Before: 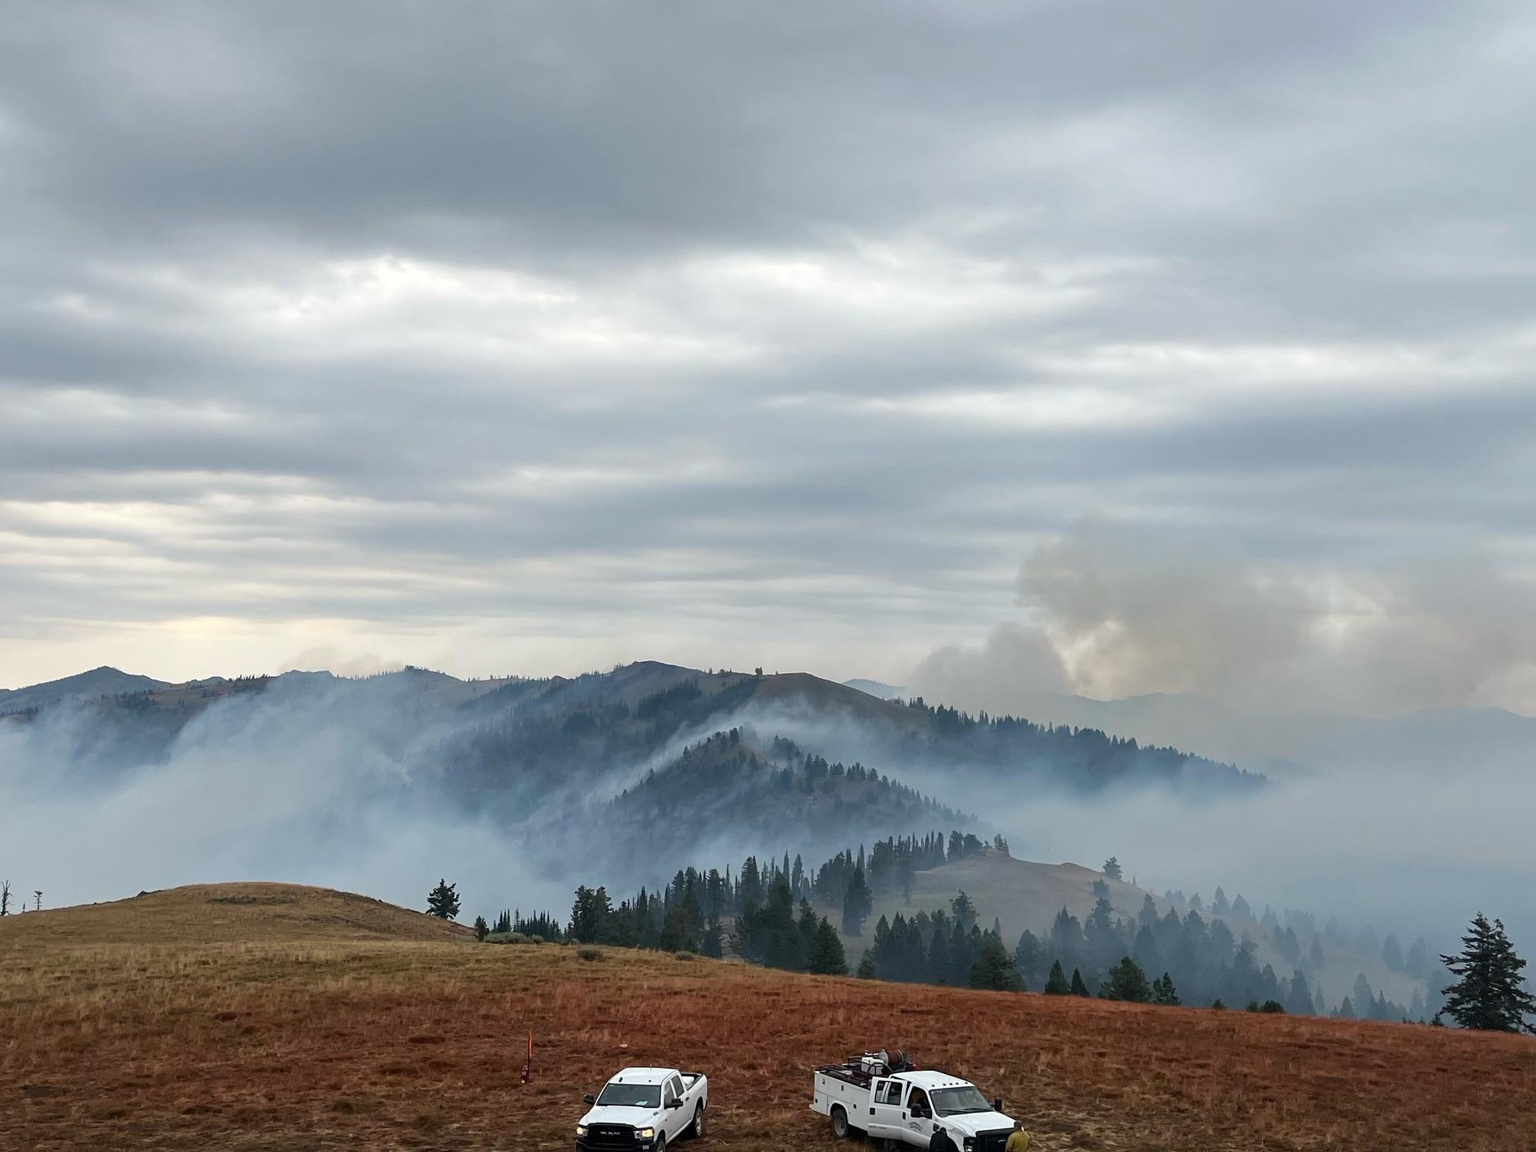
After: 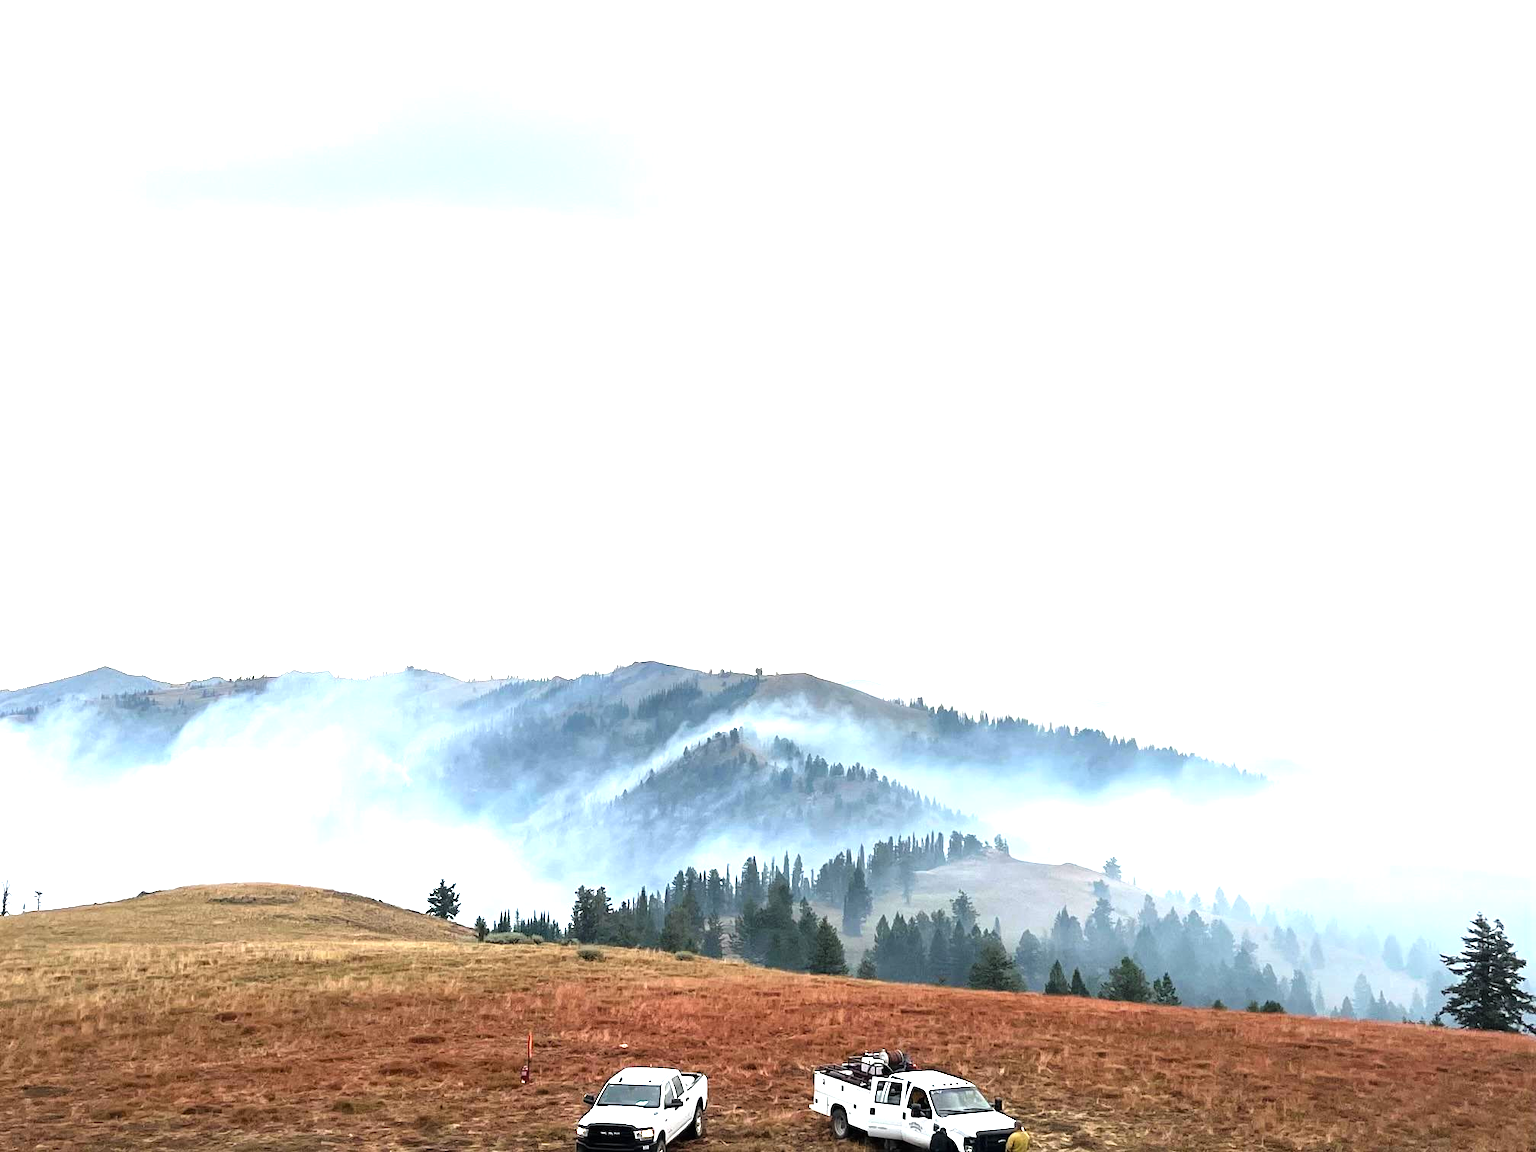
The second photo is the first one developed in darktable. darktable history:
exposure: black level correction 0, exposure 1.173 EV, compensate highlight preservation false
tone equalizer: -8 EV -0.744 EV, -7 EV -0.729 EV, -6 EV -0.602 EV, -5 EV -0.375 EV, -3 EV 0.395 EV, -2 EV 0.6 EV, -1 EV 0.676 EV, +0 EV 0.757 EV
